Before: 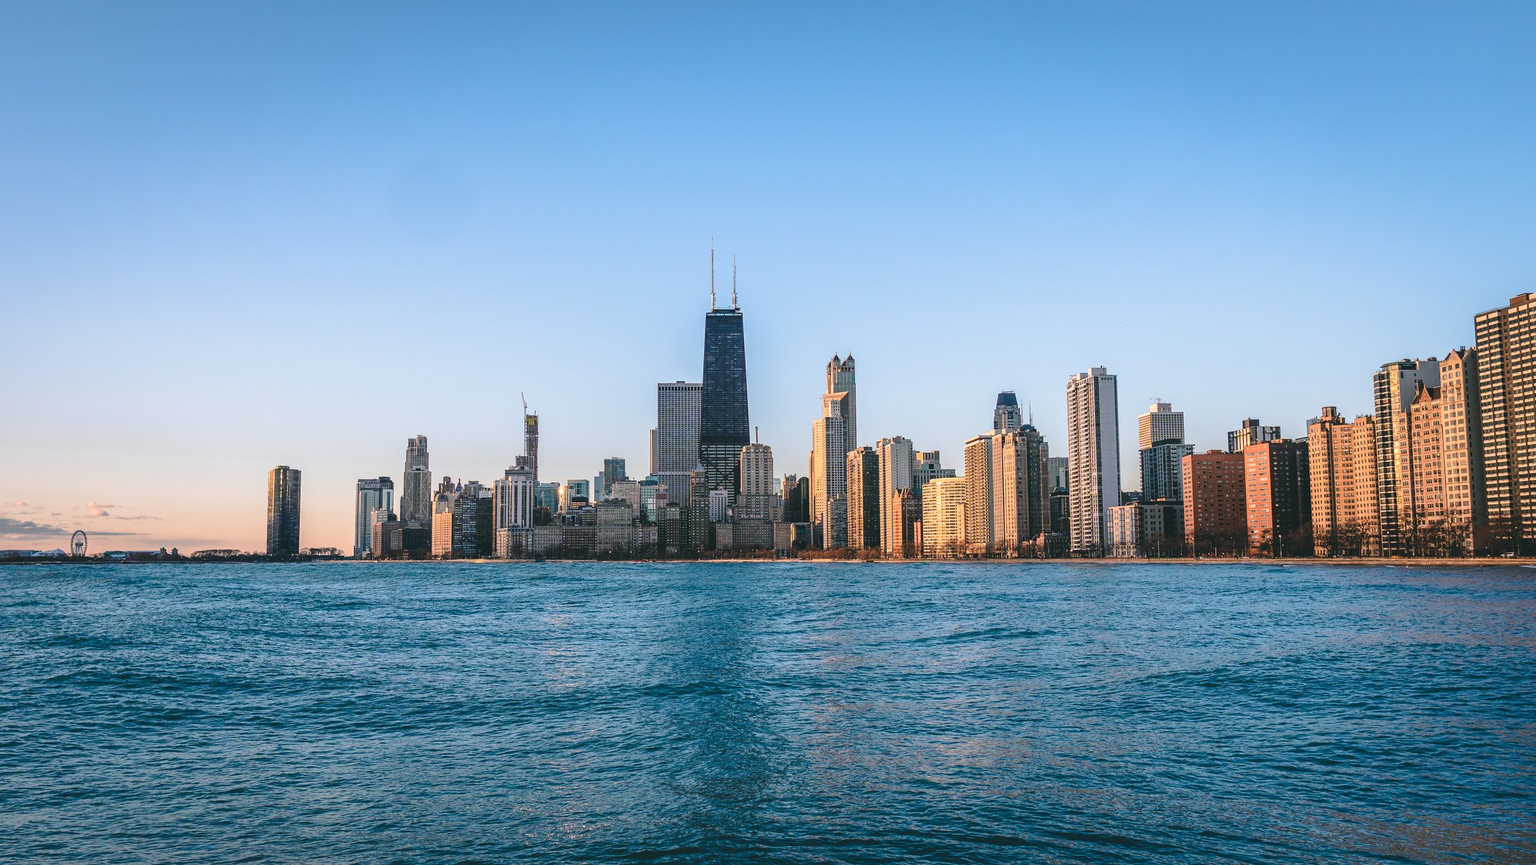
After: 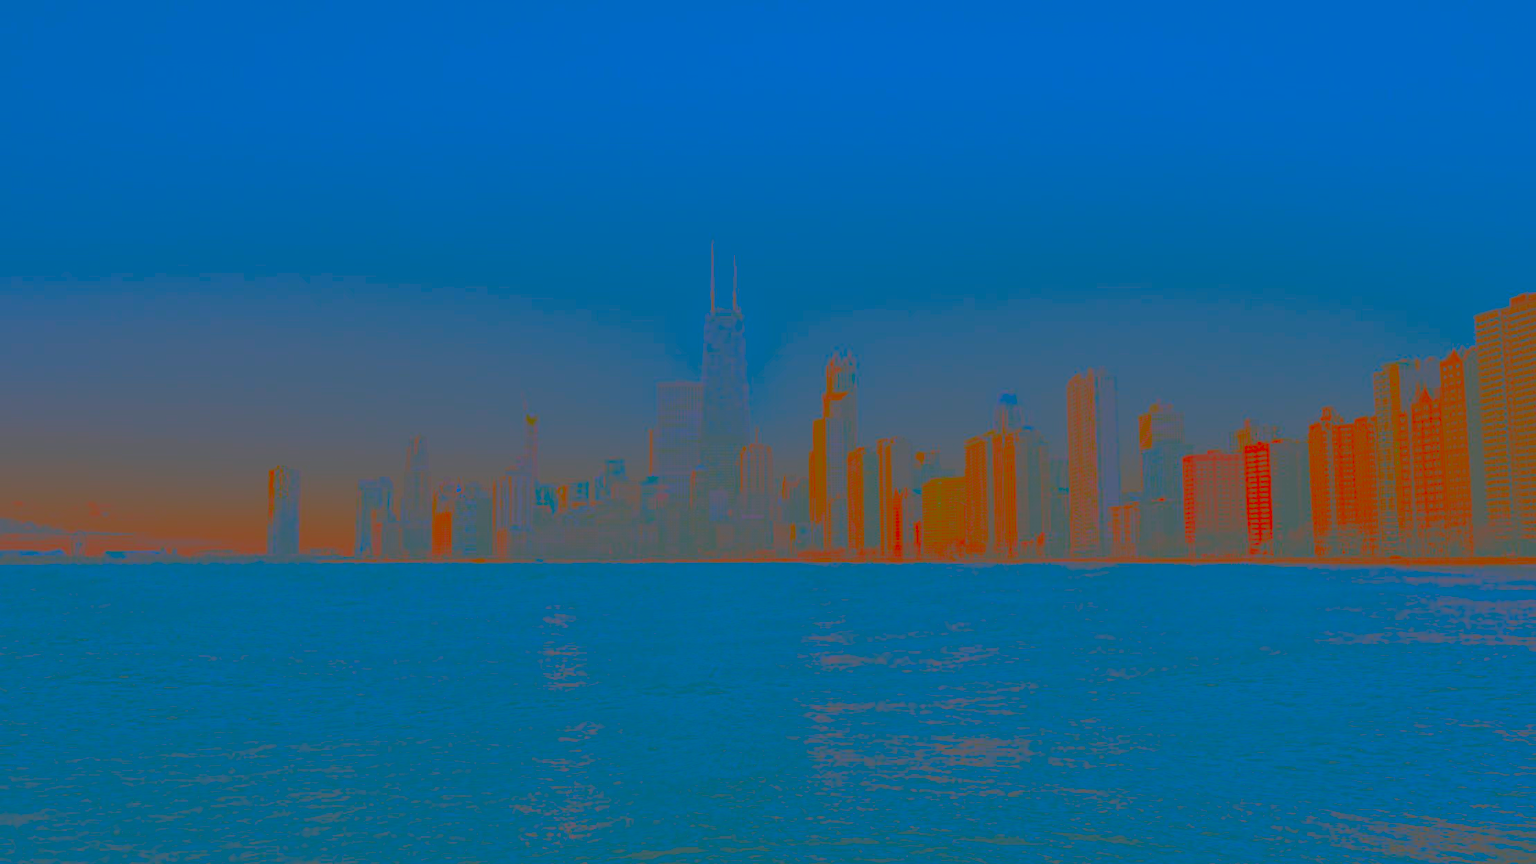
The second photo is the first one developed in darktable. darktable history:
contrast brightness saturation: contrast -0.974, brightness -0.17, saturation 0.737
